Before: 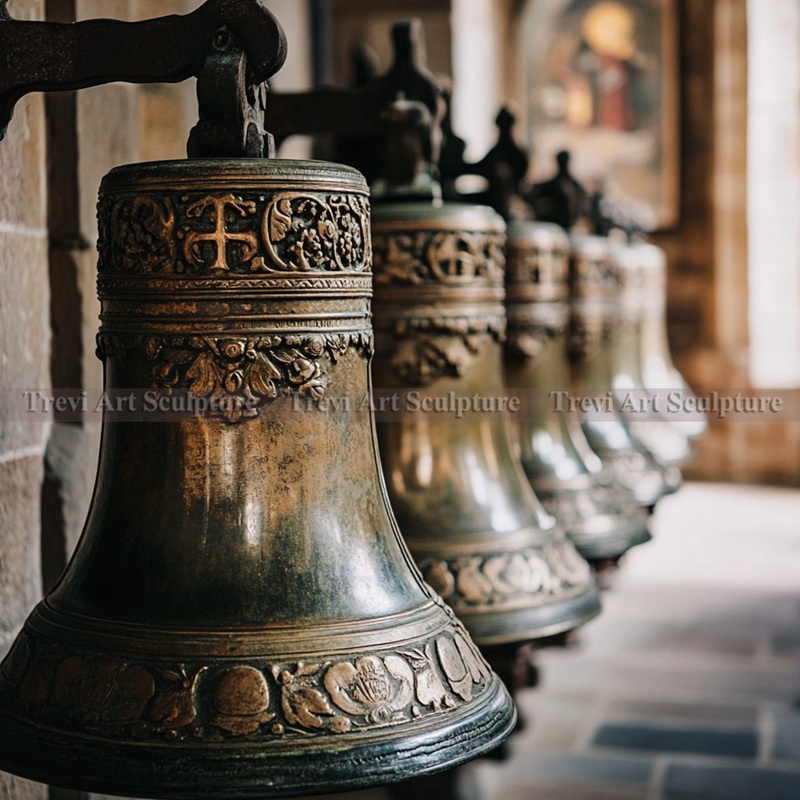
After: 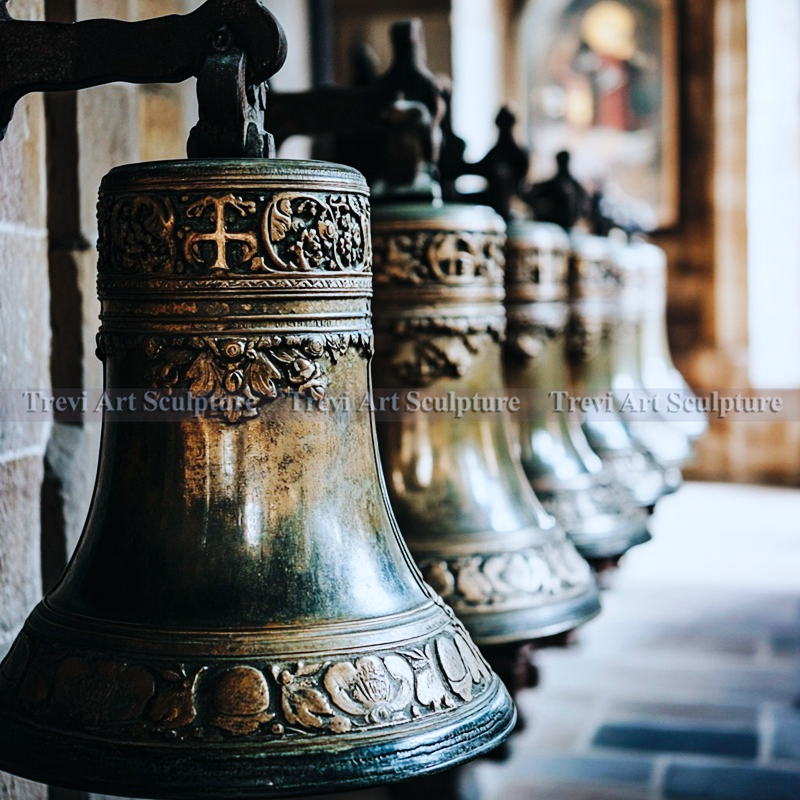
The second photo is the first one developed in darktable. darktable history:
base curve: curves: ch0 [(0, 0) (0.032, 0.025) (0.121, 0.166) (0.206, 0.329) (0.605, 0.79) (1, 1)], preserve colors none
color calibration: illuminant as shot in camera, x 0.383, y 0.38, temperature 3935.33 K
